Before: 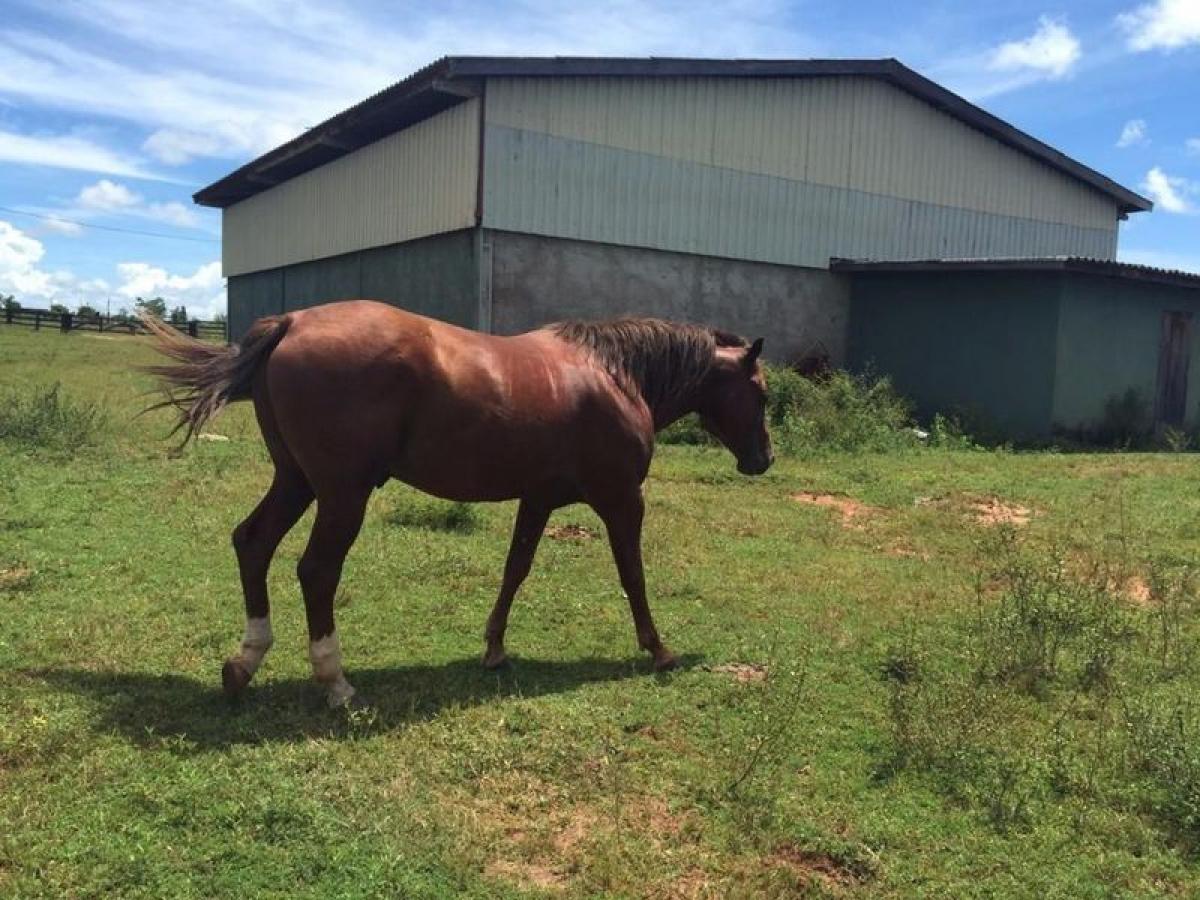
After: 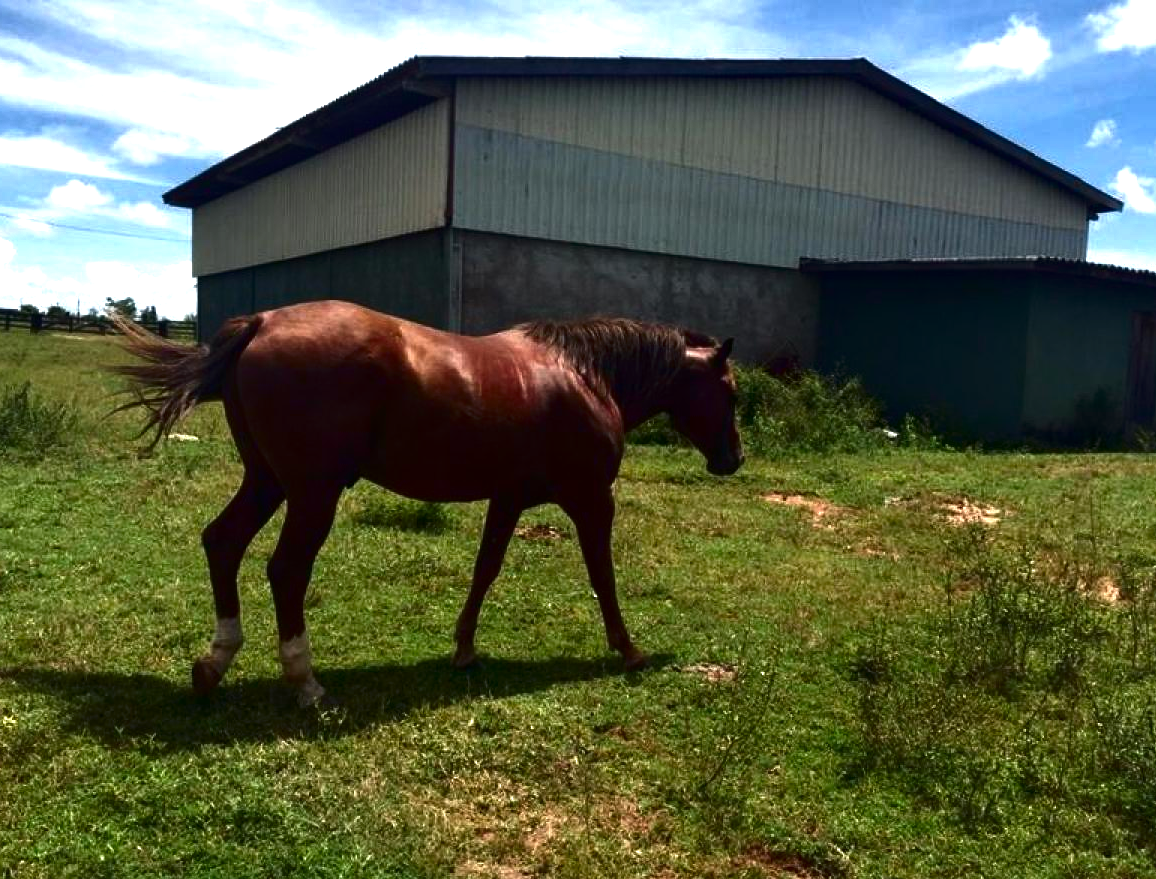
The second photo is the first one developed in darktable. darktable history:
tone equalizer: on, module defaults
exposure: black level correction 0, exposure 0.7 EV, compensate exposure bias true, compensate highlight preservation false
crop and rotate: left 2.536%, right 1.107%, bottom 2.246%
contrast brightness saturation: brightness -0.52
